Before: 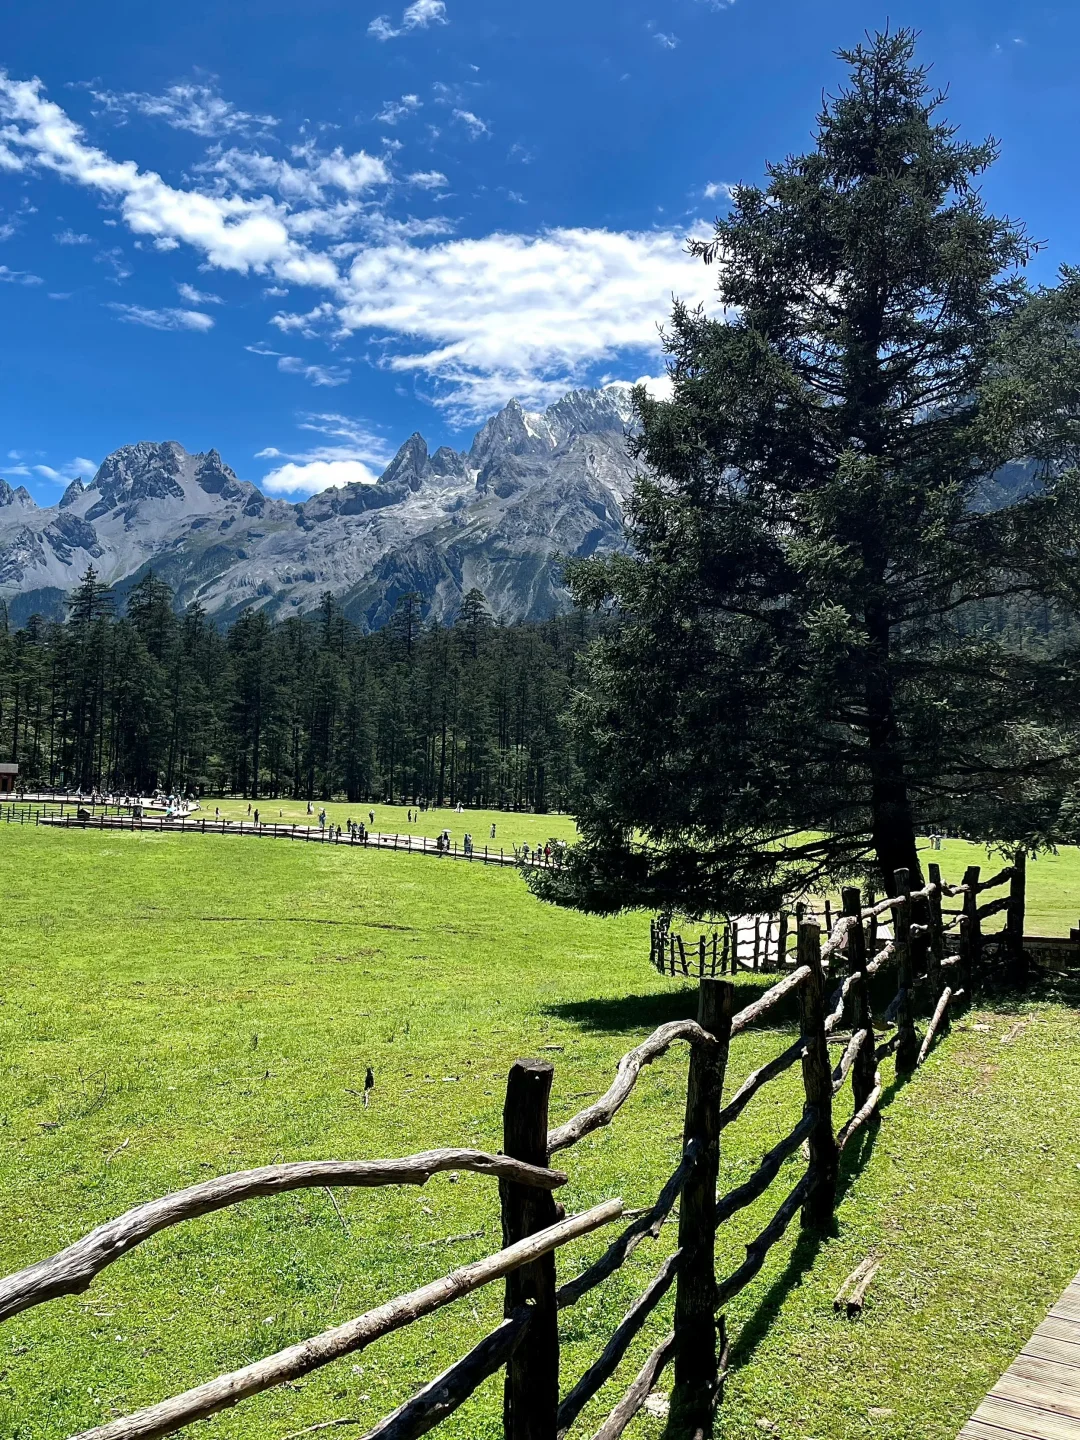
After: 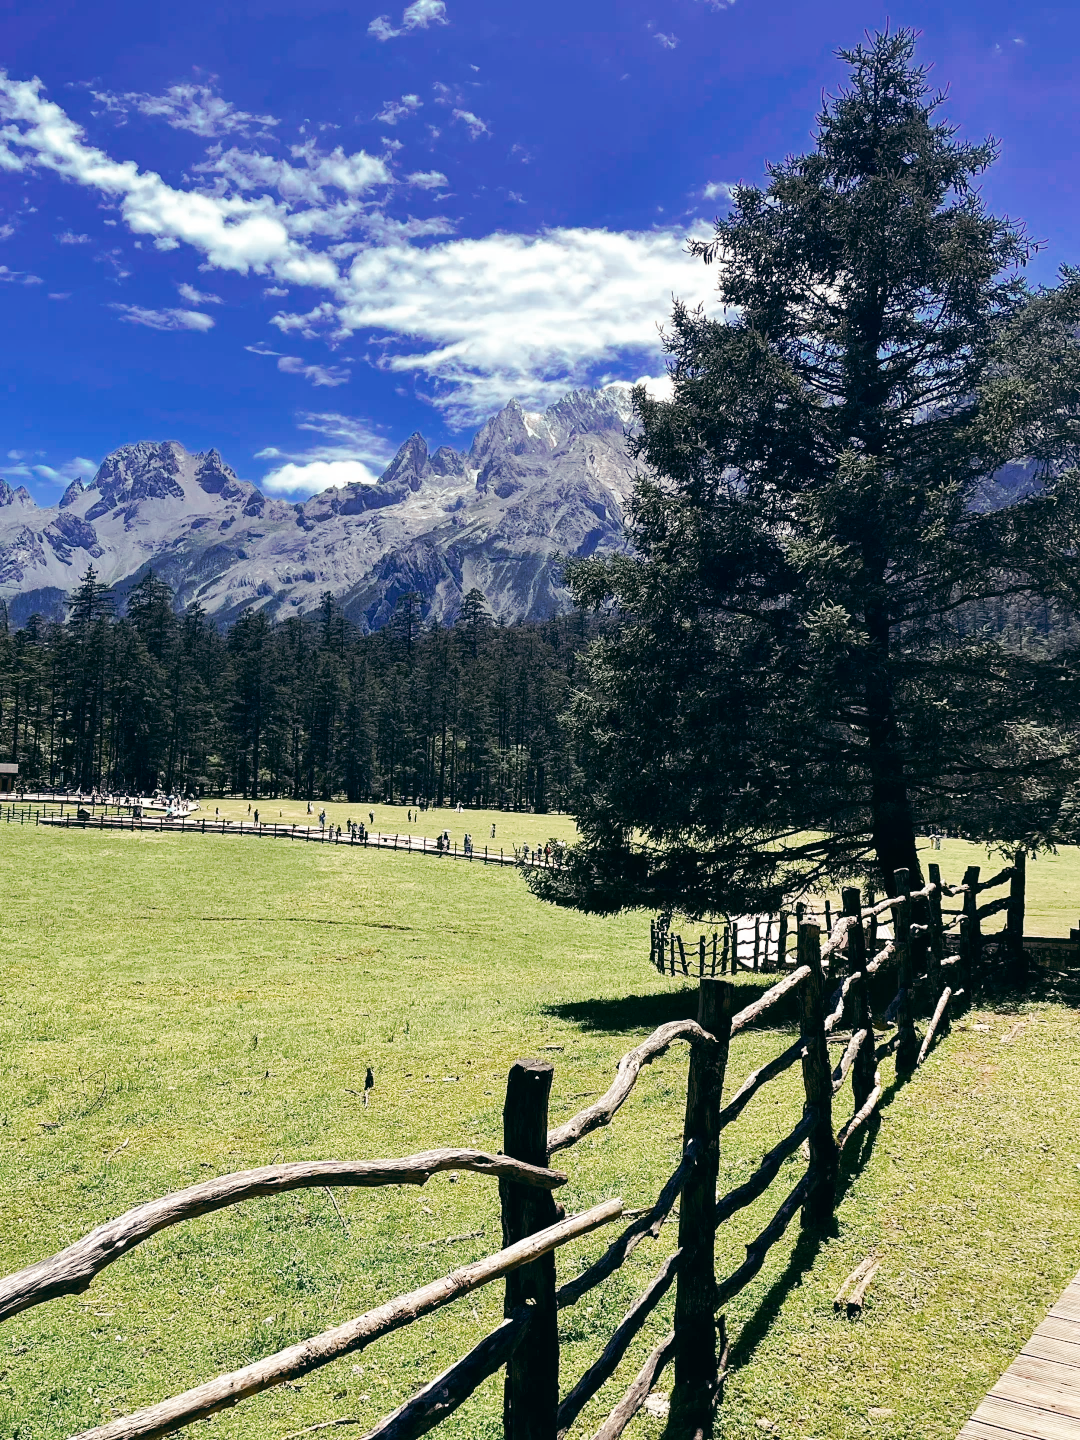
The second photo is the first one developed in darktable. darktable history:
tone curve: curves: ch0 [(0, 0) (0.003, 0.003) (0.011, 0.011) (0.025, 0.024) (0.044, 0.043) (0.069, 0.067) (0.1, 0.096) (0.136, 0.131) (0.177, 0.171) (0.224, 0.216) (0.277, 0.267) (0.335, 0.323) (0.399, 0.385) (0.468, 0.452) (0.543, 0.562) (0.623, 0.639) (0.709, 0.721) (0.801, 0.809) (0.898, 0.902) (1, 1)], preserve colors none
color look up table: target L [92.51, 88.86, 84.51, 86.82, 64.6, 68.72, 58.14, 68.06, 48.84, 45.17, 13.6, 6.159, 200, 100, 94.03, 82.48, 84.22, 80.24, 75.91, 67.38, 64.42, 62.35, 46.29, 39.95, 33.91, 27.09, 6.286, 82.55, 70.42, 91.79, 85.79, 83.87, 70.52, 74.73, 67.65, 44.81, 63.12, 53.01, 28.67, 32.42, 20.04, 30.23, 6.868, 72.61, 71, 71.01, 45.36, 45.48, 35.98], target a [-9.29, -23.23, -22.82, -2.752, -42.78, -14.2, -31.72, -1.595, -28.75, -20.36, -17.97, -9.876, 0, 0, 1.584, 16.63, 20.15, 17.83, 32.33, 52.11, 7.579, 26.66, 71.4, 21.84, 57.74, 46.01, 3.363, 5.279, 7.921, 11.26, 20.32, 28.17, 24.32, 27.63, 54.82, 41.87, 50.4, 28.46, 3.343, 55.09, 25.96, 59.42, 15.44, -39.61, -25.01, -33.65, 10.46, -25.7, 0.777], target b [27.37, 5.792, 16.25, 67.01, 27.2, 9.919, 31.68, 68.62, 8.16, 17.16, 7.89, 4.427, 0, 0, 19.1, 32.96, 12.28, 77.93, 30.34, 25.3, 14.89, 54.17, 61.55, 41.85, 18.26, 38.59, 5.35, 2.483, -31.17, 1.543, -3.509, -8.893, 3.09, -2.13, -0.314, -55.27, -19.4, -12.51, -3.449, -11.3, -58.38, -60.14, -34.57, -5.149, -24.24, -26.54, -65.67, -13.87, -46.54], num patches 49
